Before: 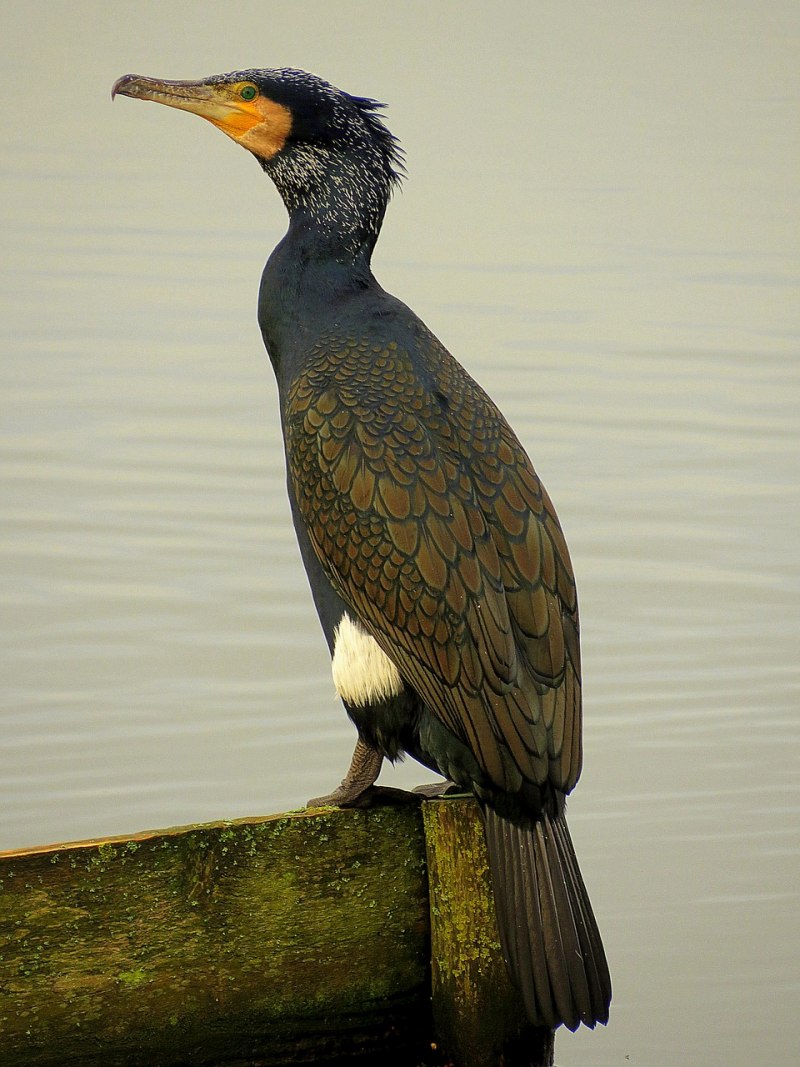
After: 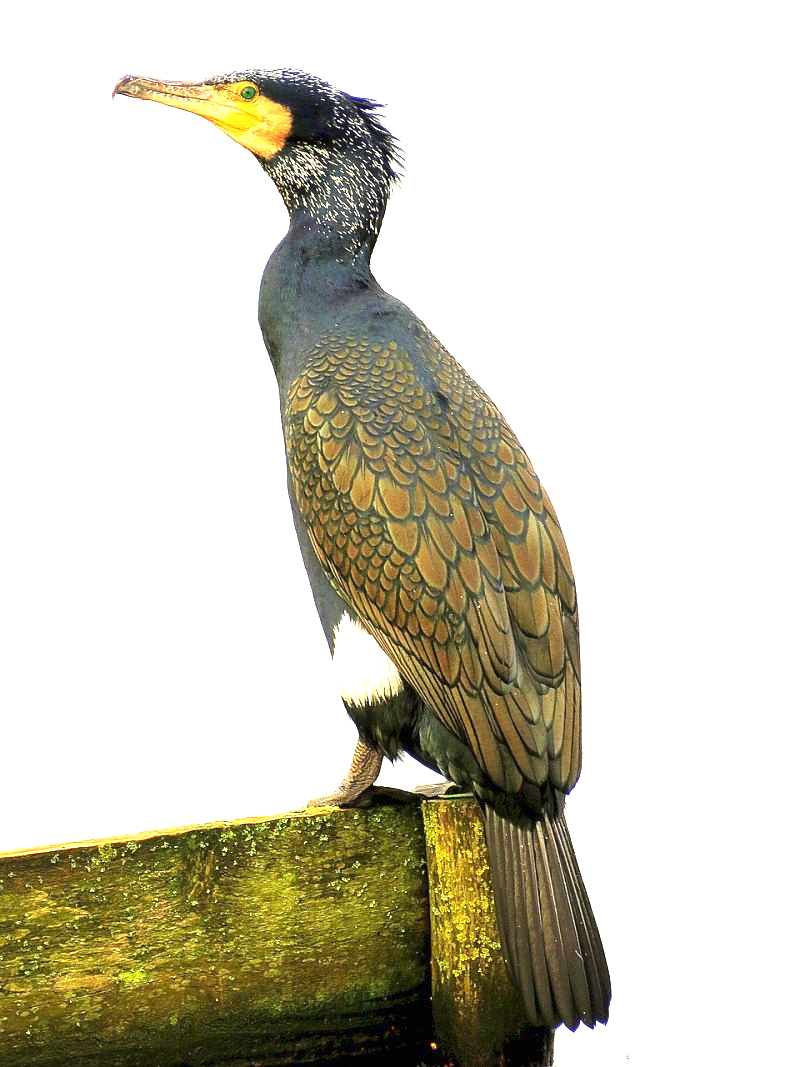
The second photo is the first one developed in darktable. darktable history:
exposure: black level correction 0, exposure 2.113 EV, compensate exposure bias true, compensate highlight preservation false
contrast brightness saturation: contrast 0.029, brightness -0.035
